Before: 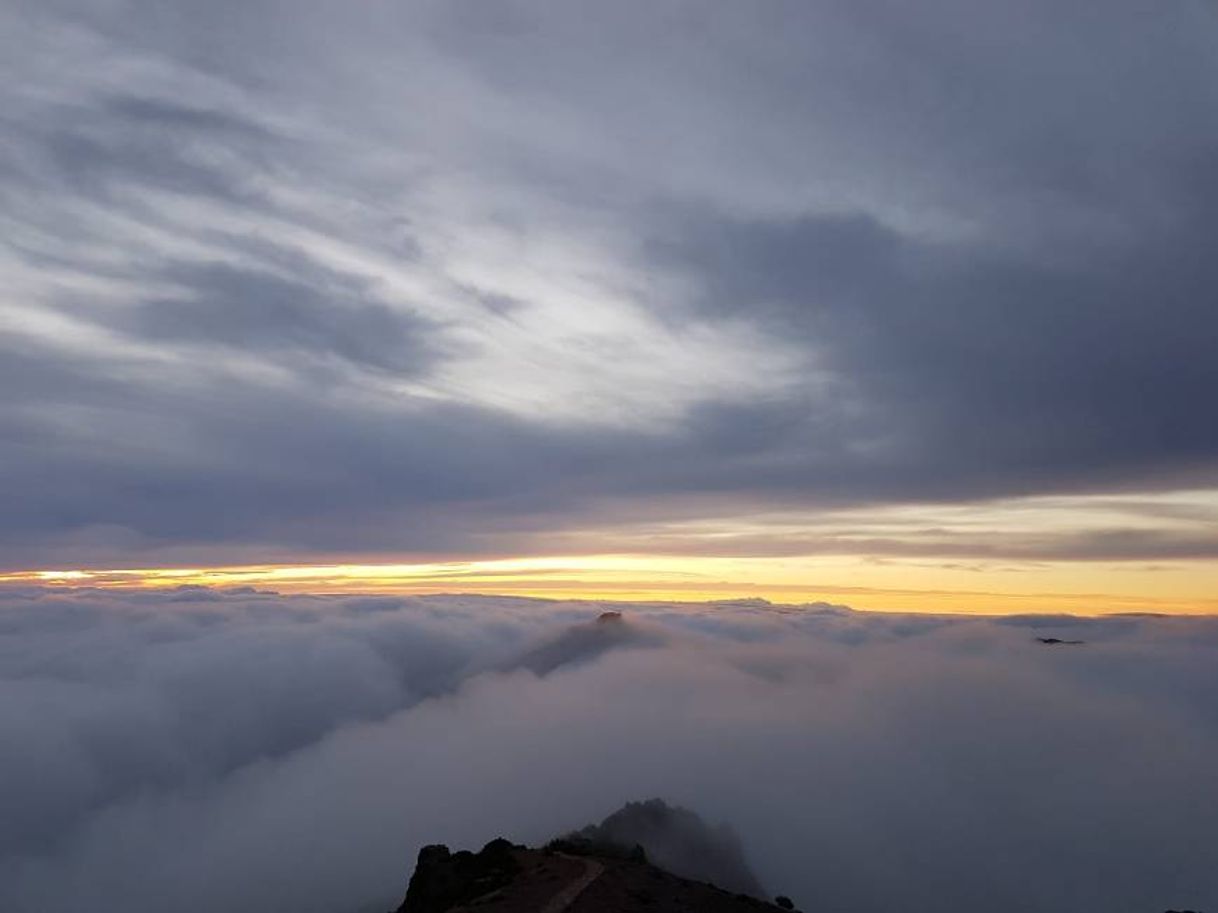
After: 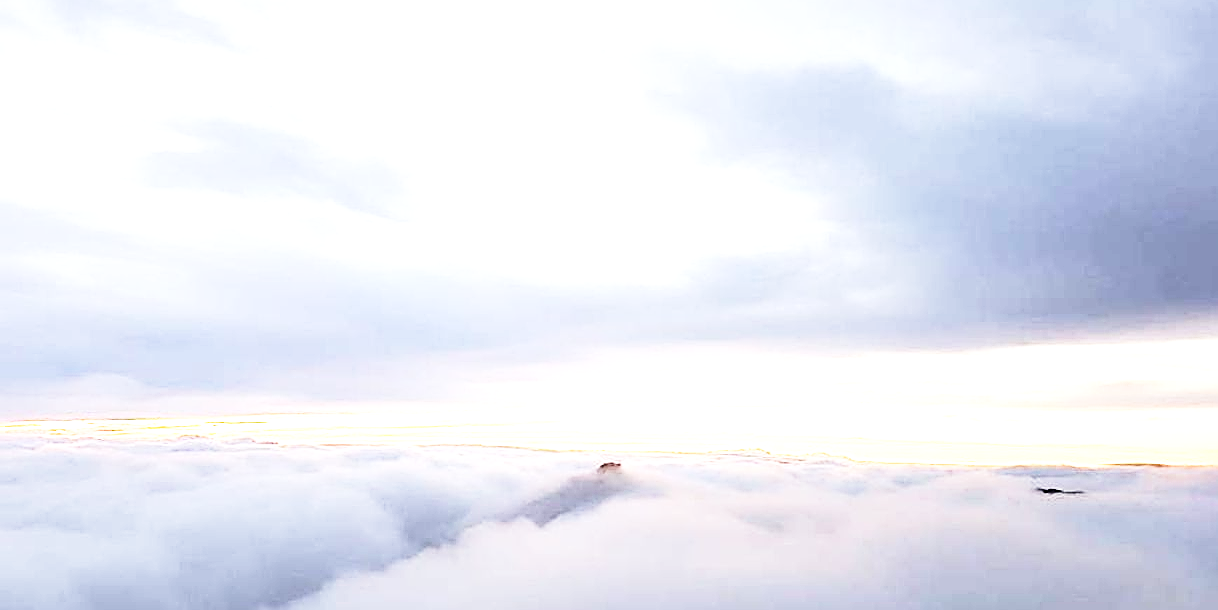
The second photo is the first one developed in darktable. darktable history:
crop: top 16.431%, bottom 16.687%
tone equalizer: -8 EV -1.06 EV, -7 EV -1.05 EV, -6 EV -0.856 EV, -5 EV -0.592 EV, -3 EV 0.577 EV, -2 EV 0.893 EV, -1 EV 1 EV, +0 EV 1.08 EV, edges refinement/feathering 500, mask exposure compensation -1.57 EV, preserve details no
exposure: black level correction -0.006, exposure 1 EV, compensate exposure bias true, compensate highlight preservation false
sharpen: radius 1.707, amount 1.291
base curve: curves: ch0 [(0, 0) (0.028, 0.03) (0.121, 0.232) (0.46, 0.748) (0.859, 0.968) (1, 1)], preserve colors none
